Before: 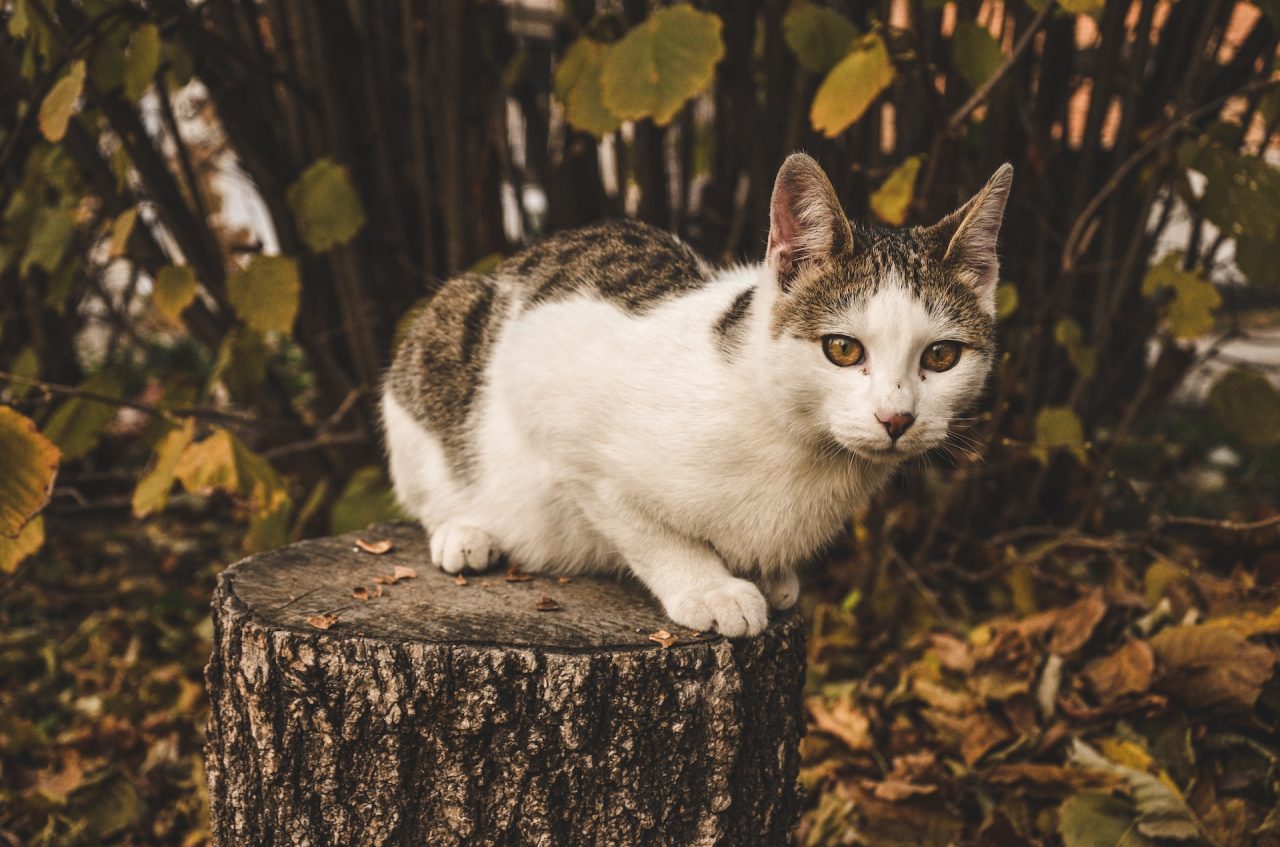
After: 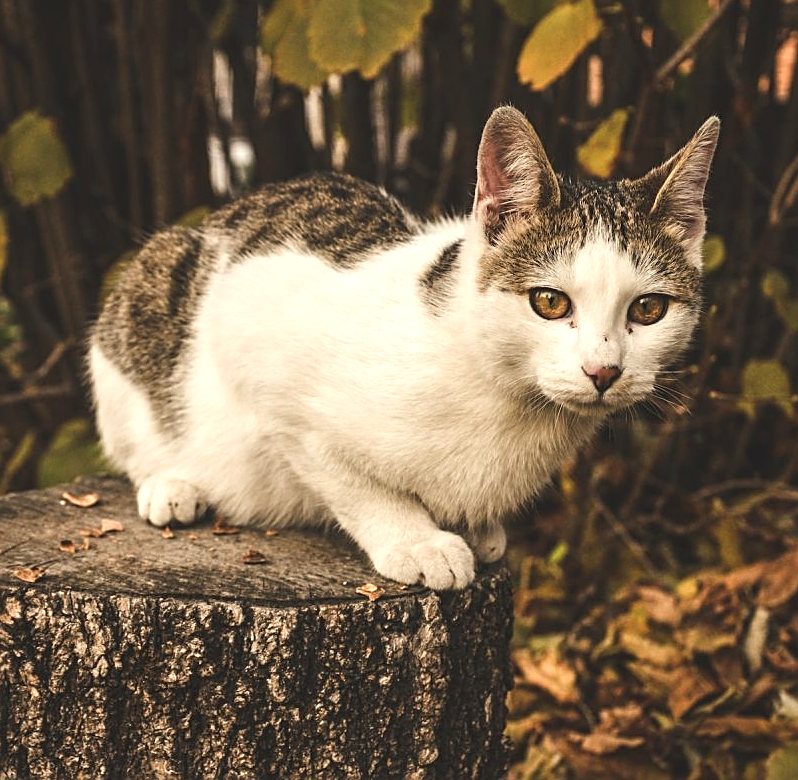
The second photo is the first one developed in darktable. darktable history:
sharpen: on, module defaults
white balance: red 1.029, blue 0.92
exposure: exposure 0.367 EV, compensate highlight preservation false
color calibration: x 0.355, y 0.367, temperature 4700.38 K
crop and rotate: left 22.918%, top 5.629%, right 14.711%, bottom 2.247%
